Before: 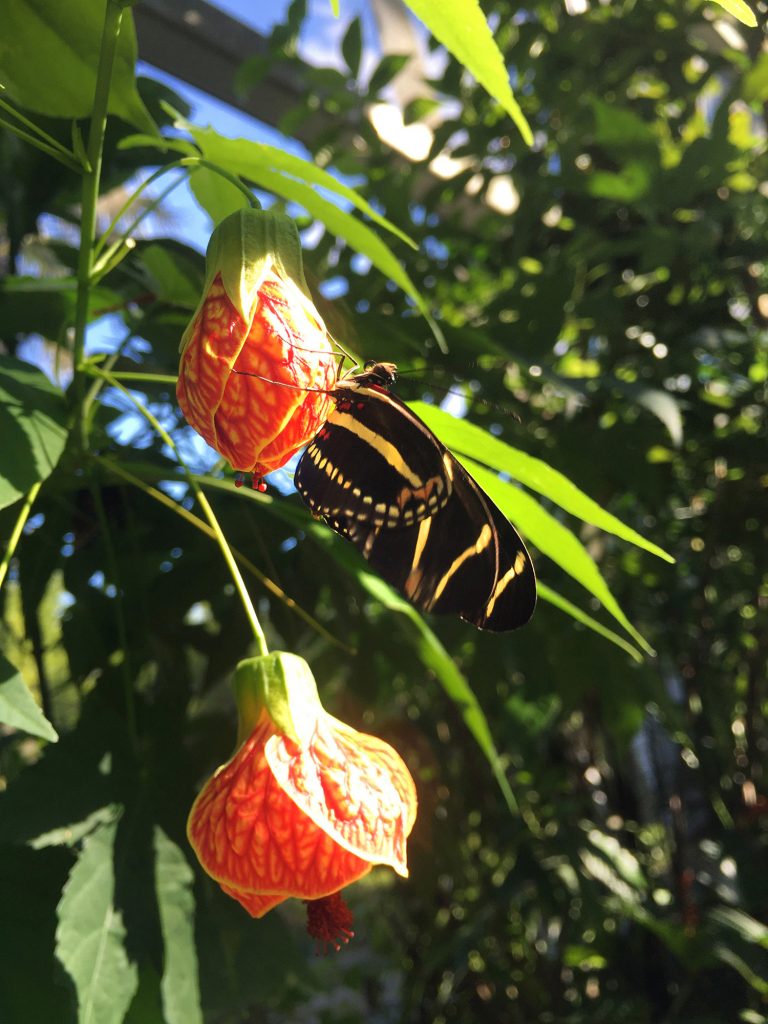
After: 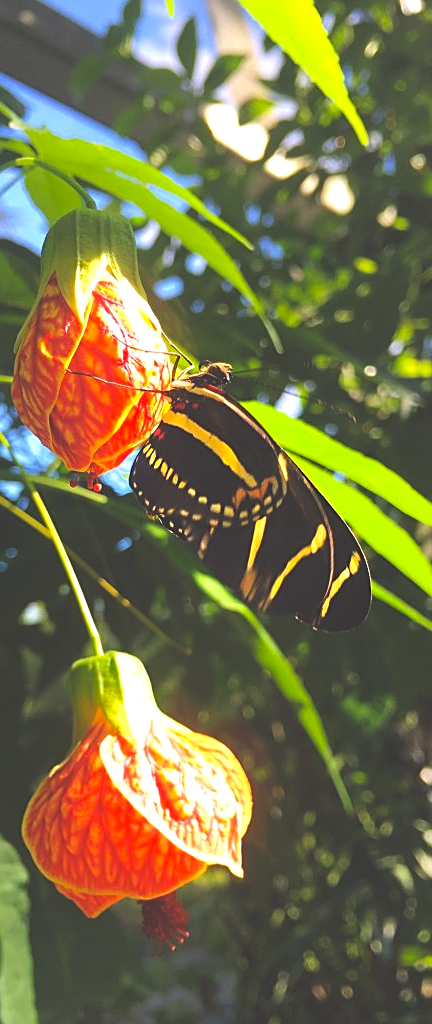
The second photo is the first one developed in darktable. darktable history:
crop: left 21.496%, right 22.254%
color balance: lift [1, 1.001, 0.999, 1.001], gamma [1, 1.004, 1.007, 0.993], gain [1, 0.991, 0.987, 1.013], contrast 10%, output saturation 120%
contrast brightness saturation: brightness 0.13
exposure: black level correction -0.025, exposure -0.117 EV, compensate highlight preservation false
sharpen: on, module defaults
